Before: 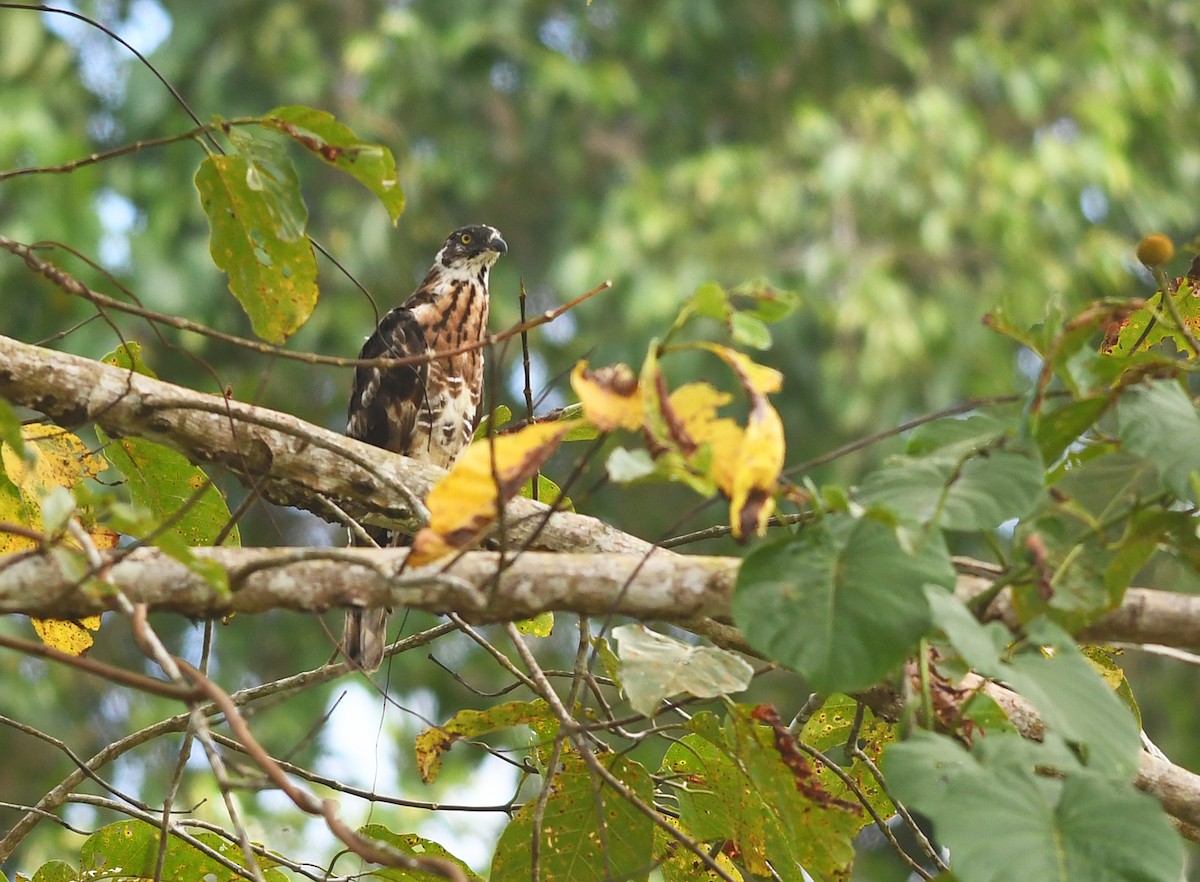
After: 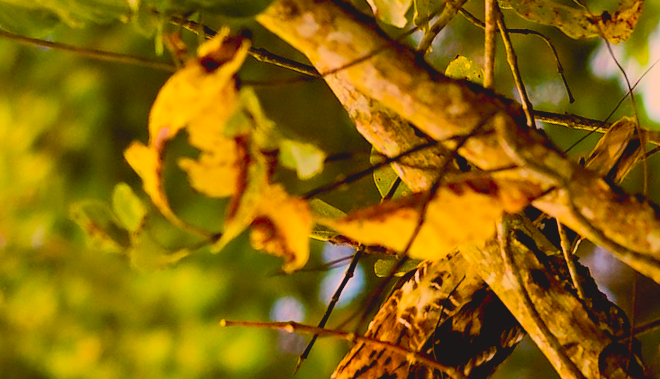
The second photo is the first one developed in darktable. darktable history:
color balance rgb: highlights gain › luminance 6.034%, highlights gain › chroma 2.614%, highlights gain › hue 87.54°, global offset › chroma 0.395%, global offset › hue 30.88°, linear chroma grading › highlights 98.851%, linear chroma grading › global chroma 23.615%, perceptual saturation grading › global saturation 25.737%, global vibrance 23.788%, contrast -24.881%
crop and rotate: angle 148.07°, left 9.088%, top 15.583%, right 4.55%, bottom 16.922%
filmic rgb: black relative exposure -5.12 EV, white relative exposure 3.99 EV, hardness 2.88, contrast 1.297, highlights saturation mix -10.07%
tone curve: curves: ch0 [(0, 0.081) (0.483, 0.453) (0.881, 0.992)], color space Lab, independent channels, preserve colors none
exposure: black level correction 0.045, exposure -0.23 EV, compensate highlight preservation false
color correction: highlights a* 20.71, highlights b* 19.86
